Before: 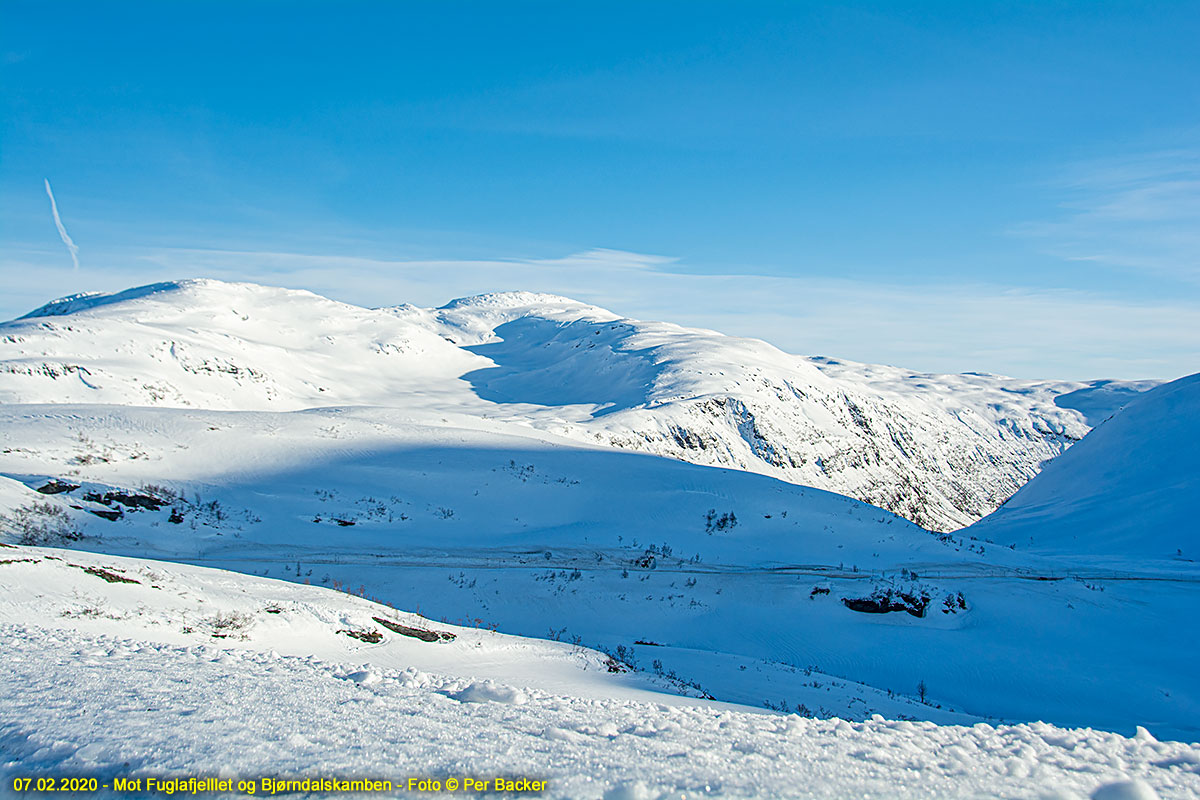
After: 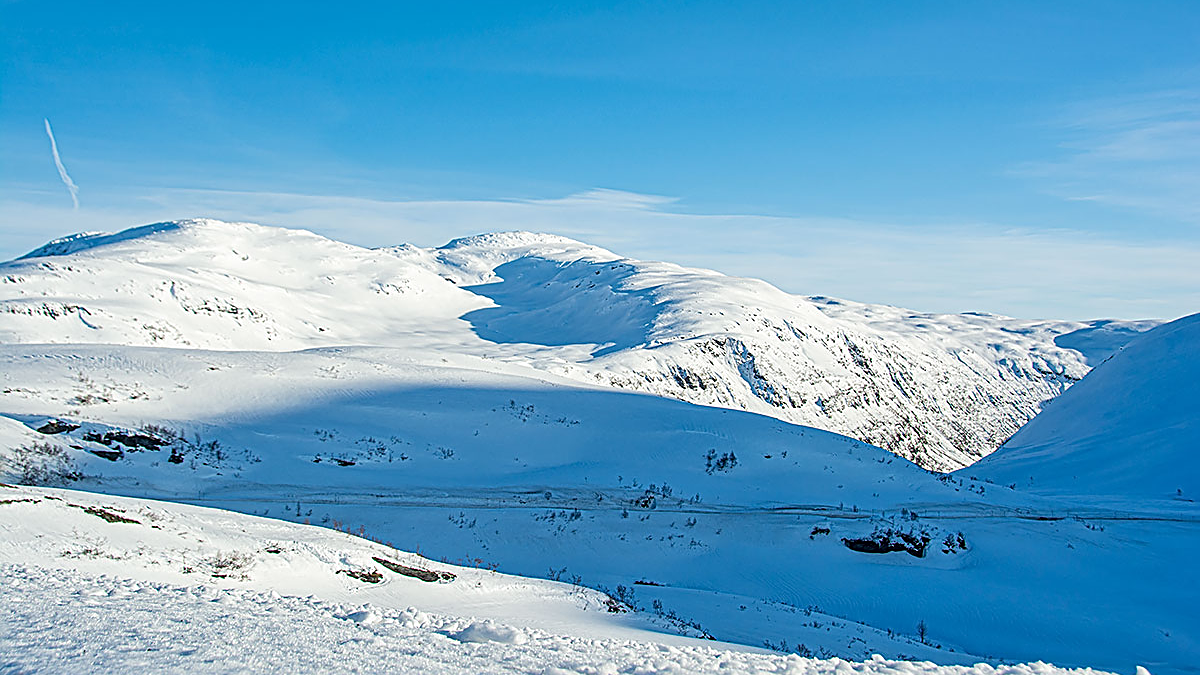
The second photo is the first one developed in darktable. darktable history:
sharpen: on, module defaults
crop: top 7.595%, bottom 7.989%
tone equalizer: on, module defaults
